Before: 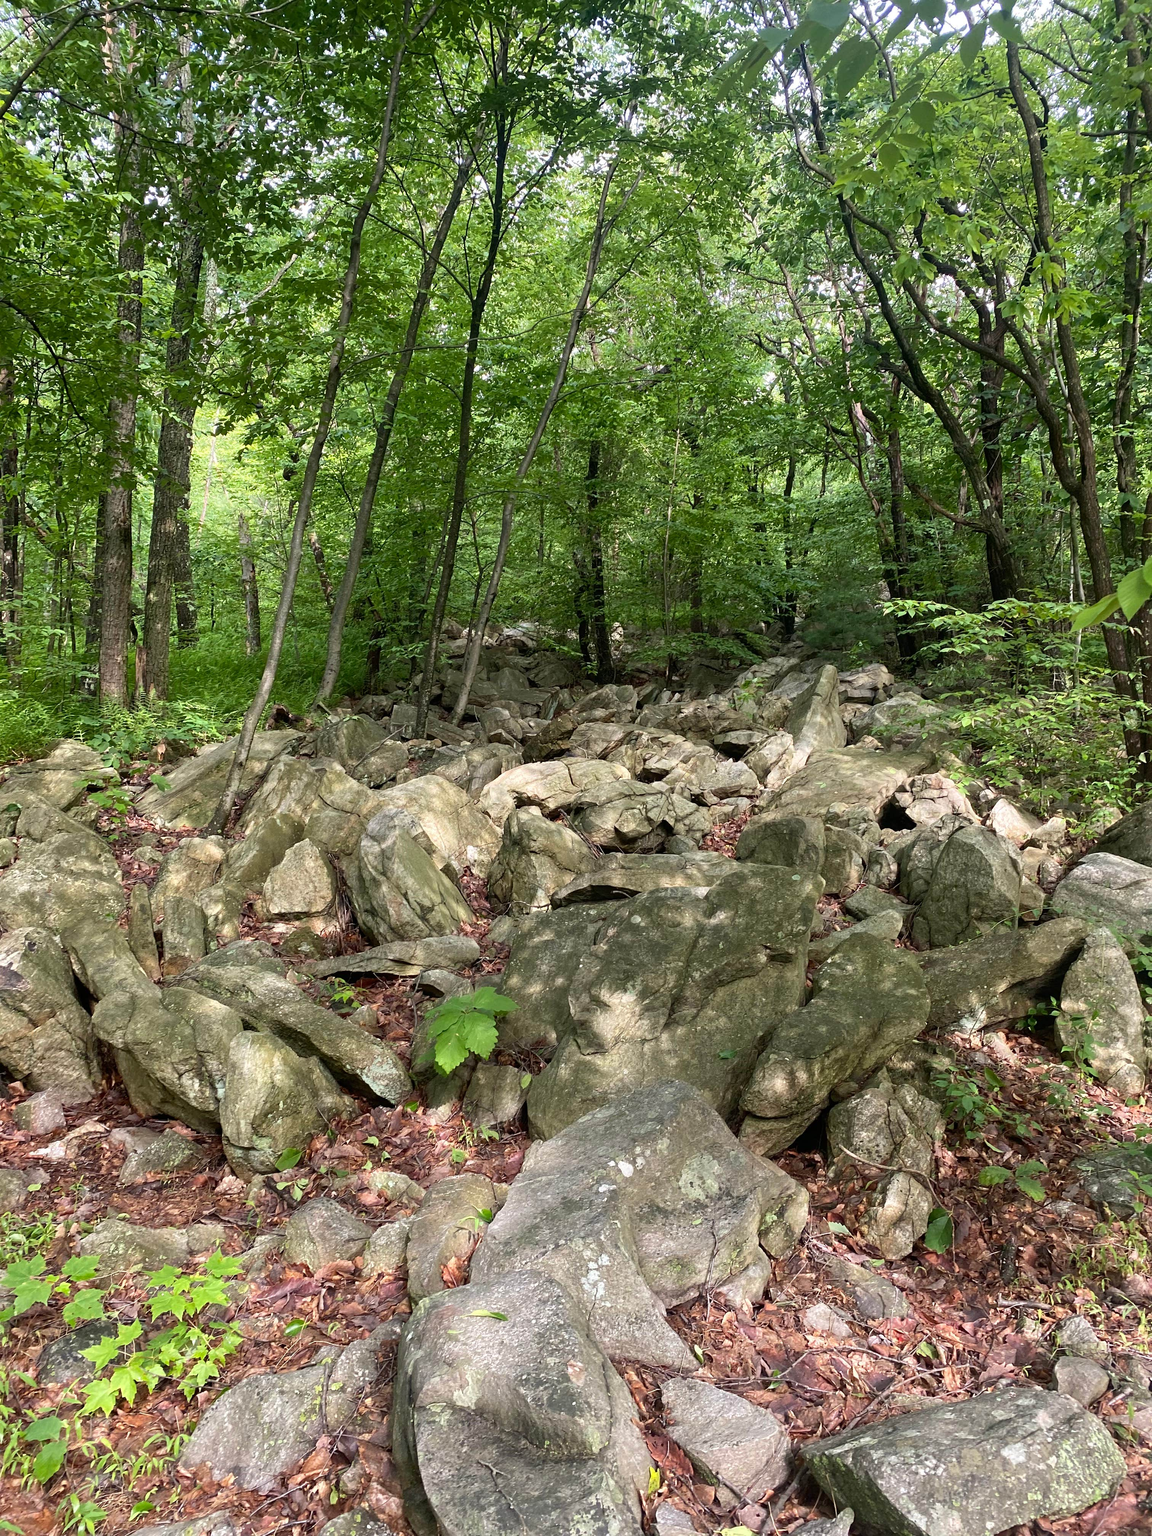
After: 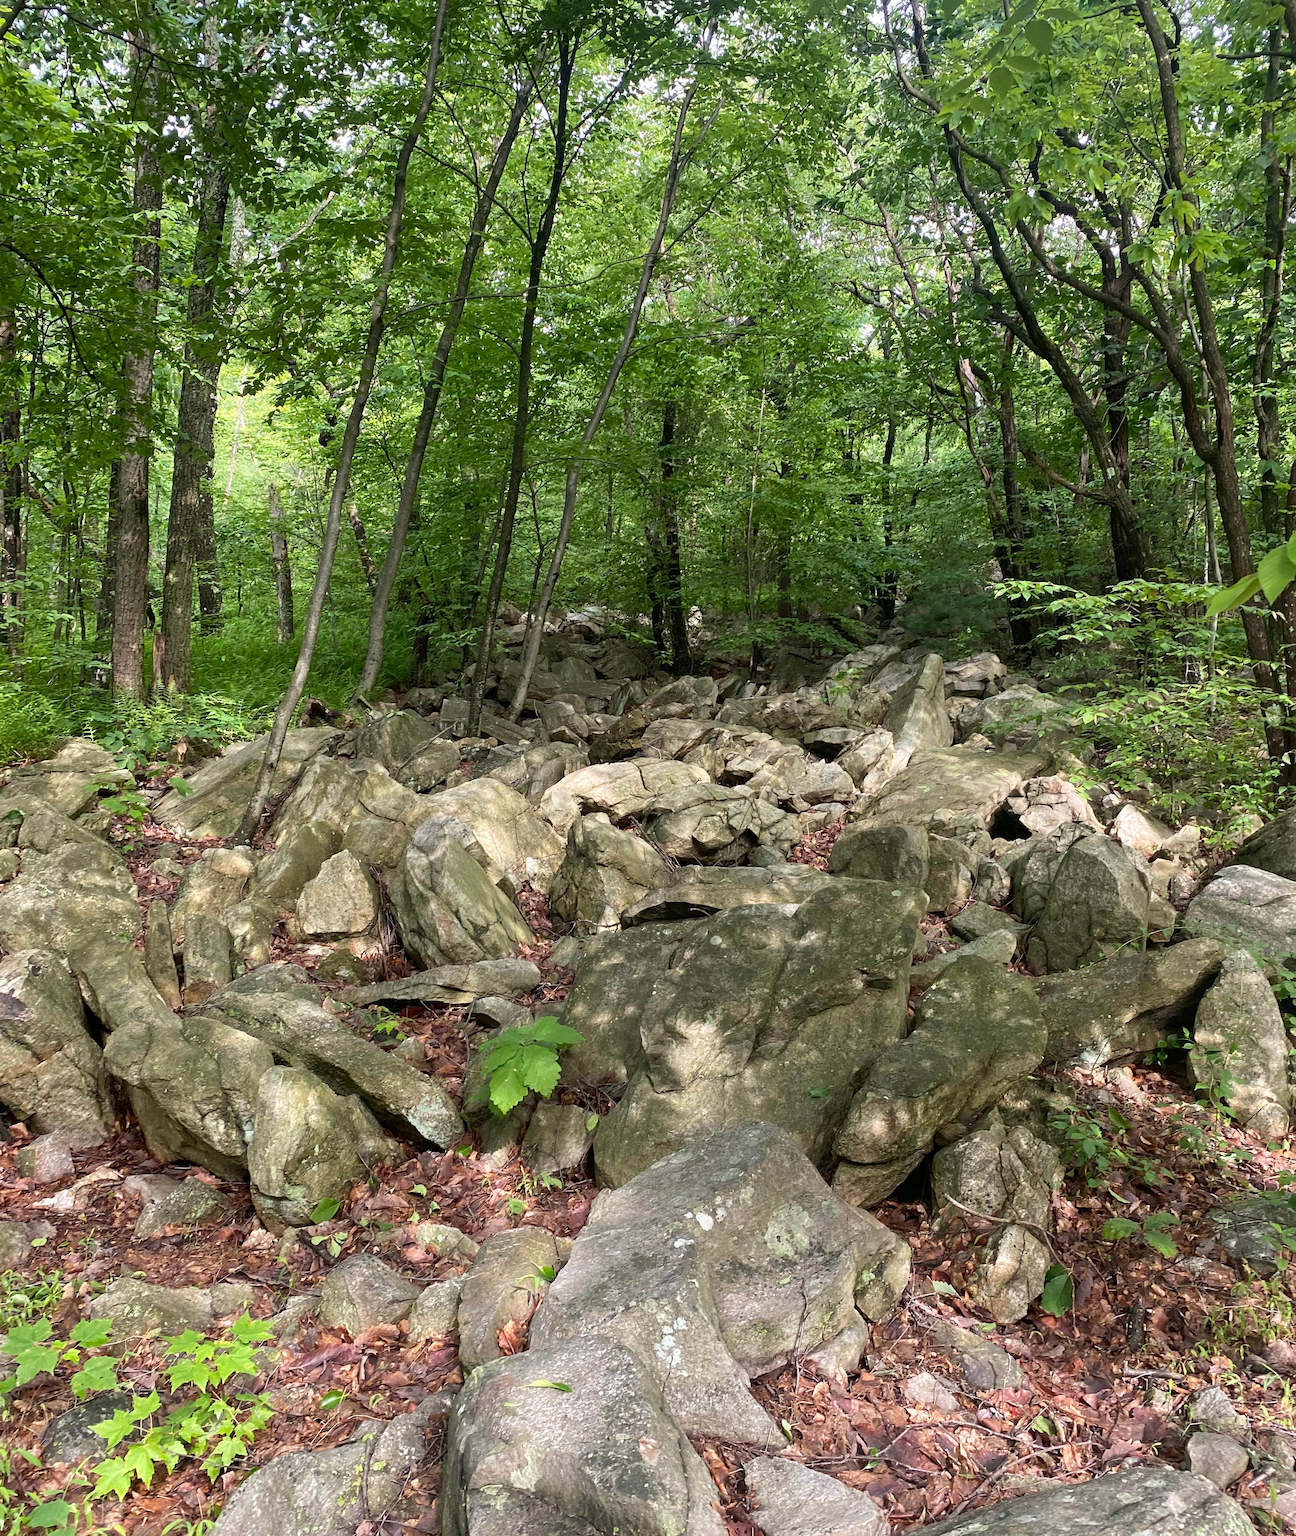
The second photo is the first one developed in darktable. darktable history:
exposure: compensate highlight preservation false
crop and rotate: top 5.493%, bottom 5.651%
